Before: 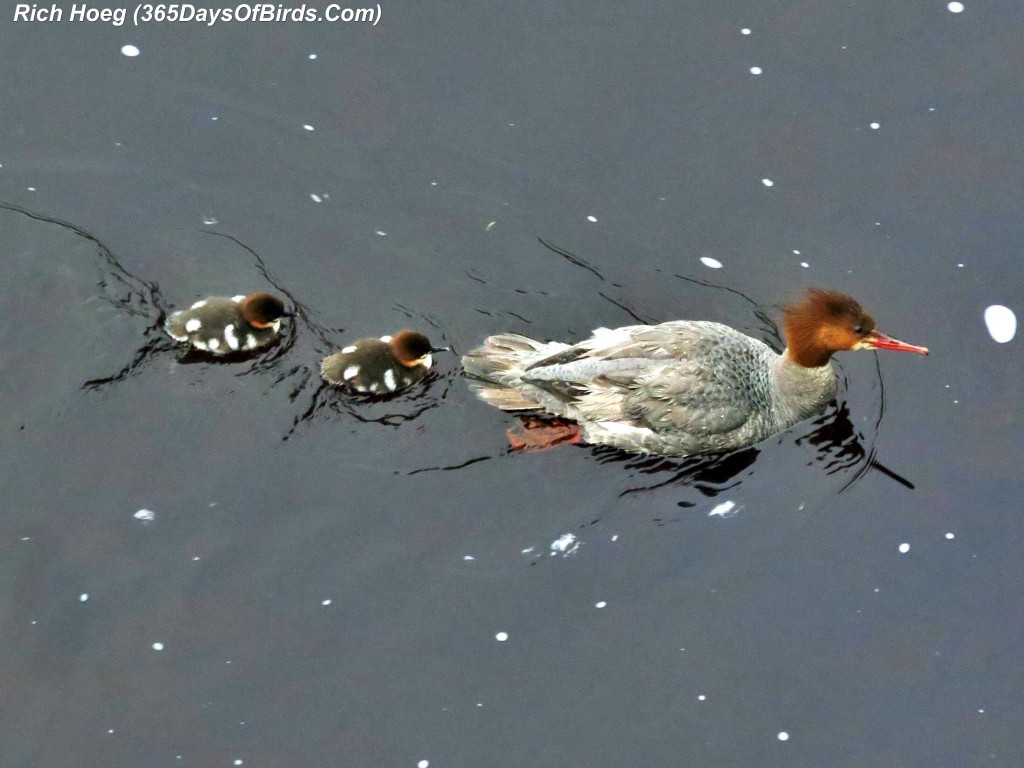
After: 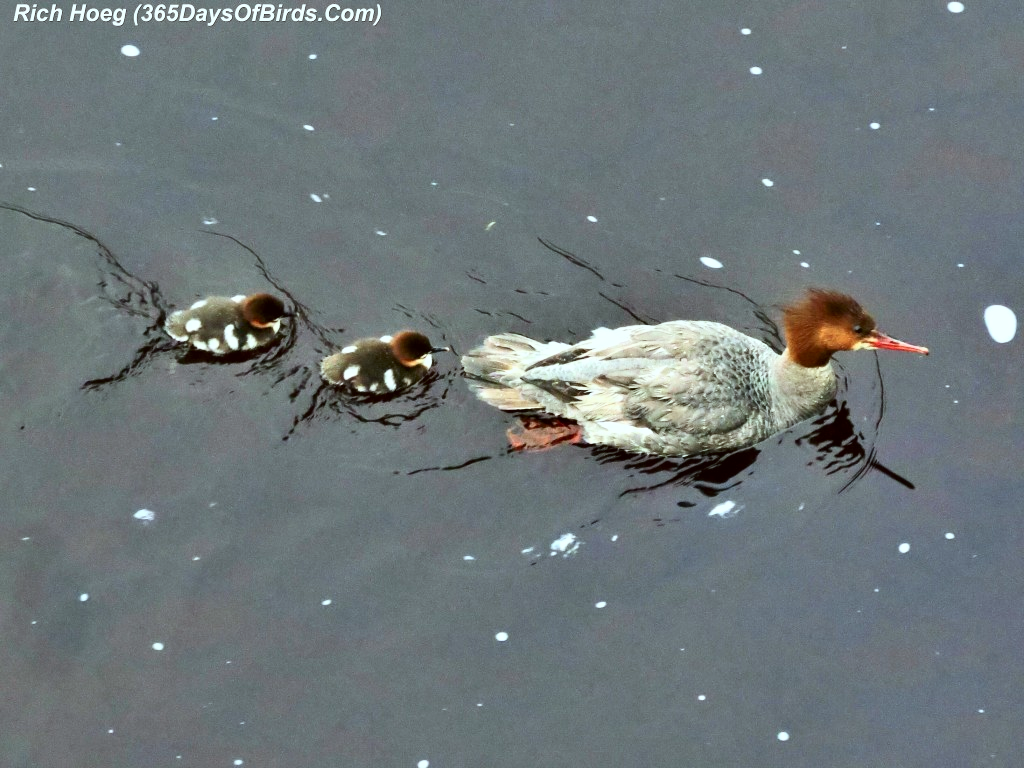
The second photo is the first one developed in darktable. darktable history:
contrast brightness saturation: contrast 0.236, brightness 0.092
color correction: highlights a* -5.11, highlights b* -2.98, shadows a* 3.97, shadows b* 4.26
